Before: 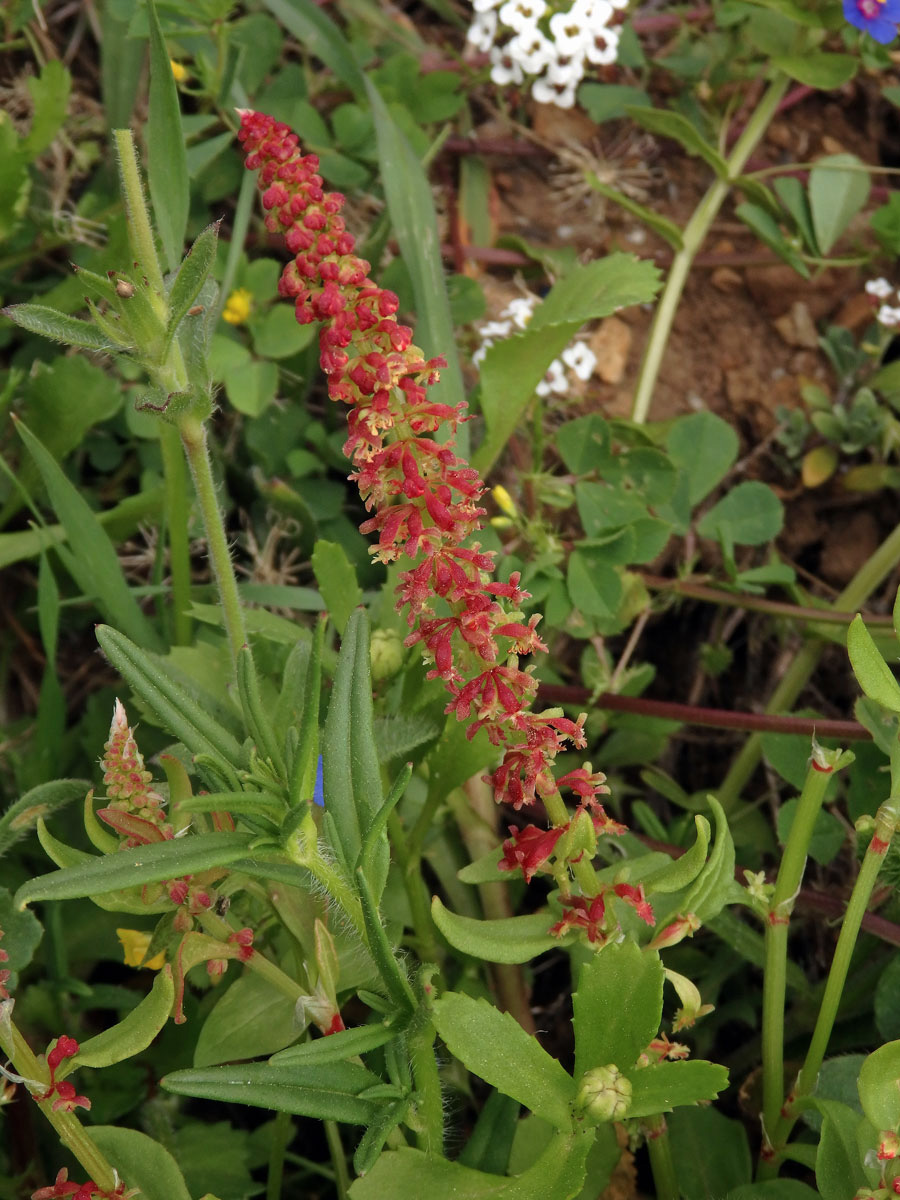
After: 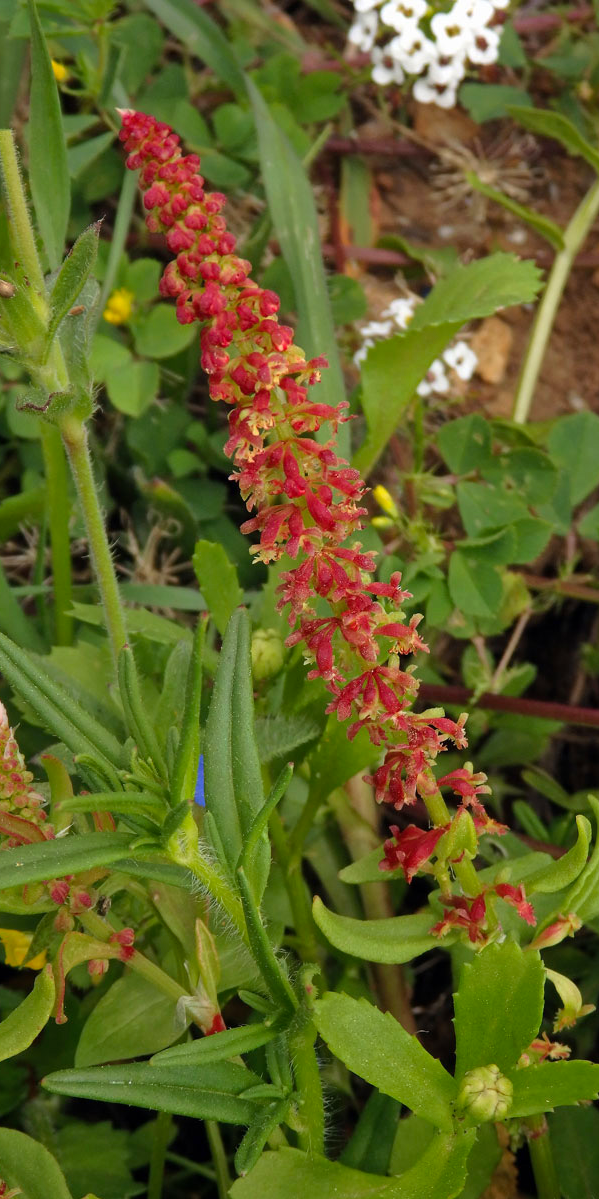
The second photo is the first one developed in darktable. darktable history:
color balance rgb: linear chroma grading › global chroma 9.009%, perceptual saturation grading › global saturation -0.062%, global vibrance 20%
crop and rotate: left 13.331%, right 20.04%
shadows and highlights: shadows 20.95, highlights -80.94, soften with gaussian
